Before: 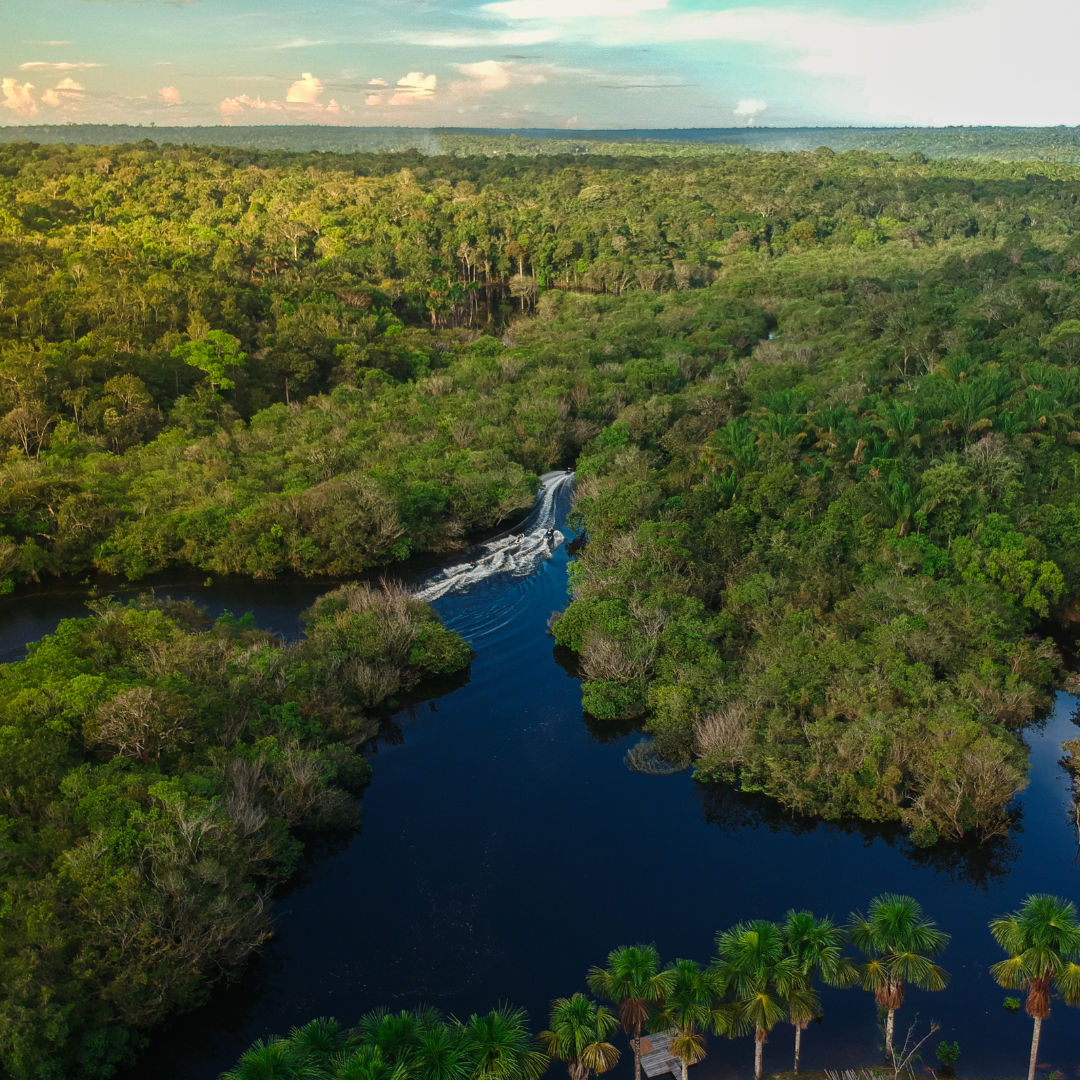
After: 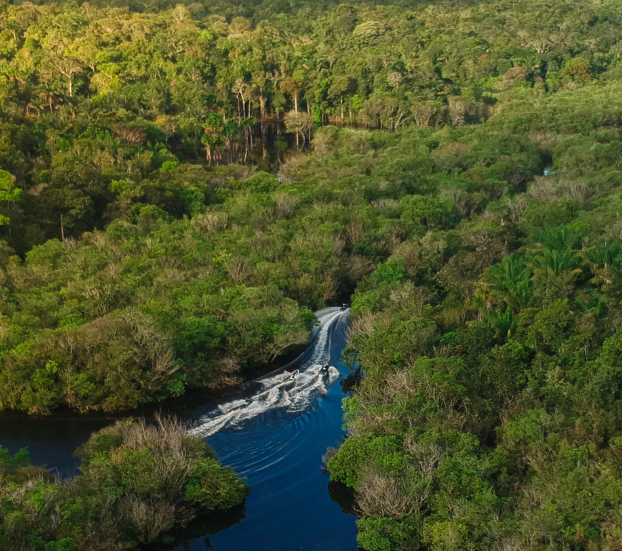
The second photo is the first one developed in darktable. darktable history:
crop: left 20.834%, top 15.235%, right 21.559%, bottom 33.745%
